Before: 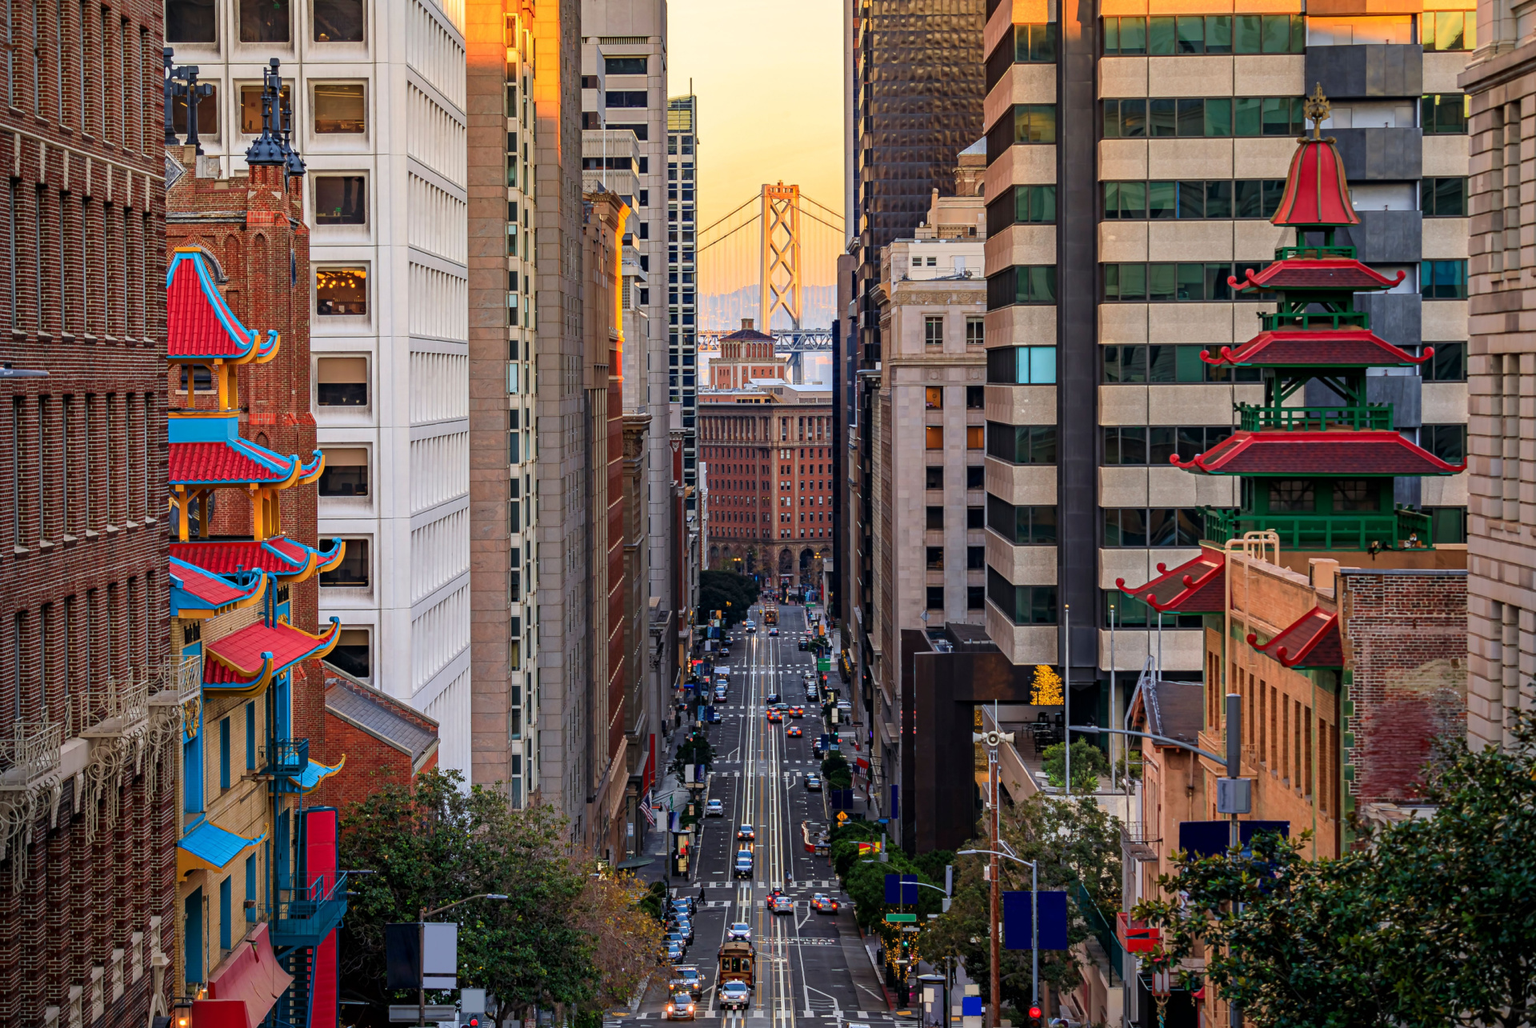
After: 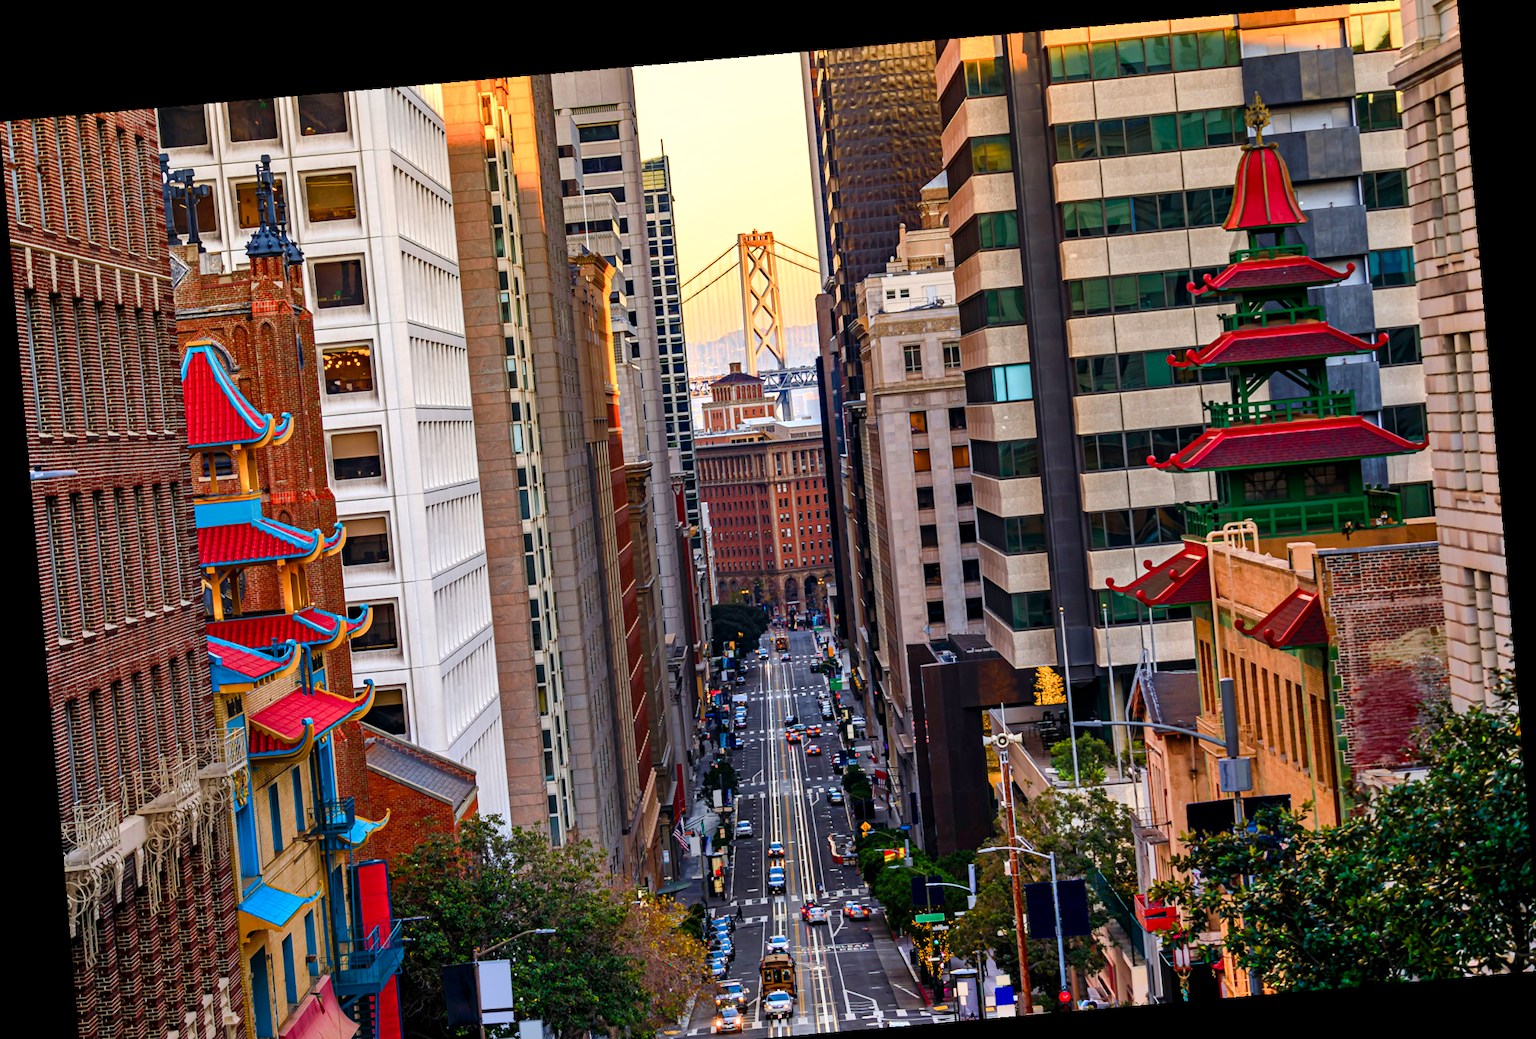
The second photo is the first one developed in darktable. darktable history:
color balance rgb: perceptual saturation grading › highlights -29.58%, perceptual saturation grading › mid-tones 29.47%, perceptual saturation grading › shadows 59.73%, perceptual brilliance grading › global brilliance -17.79%, perceptual brilliance grading › highlights 28.73%, global vibrance 15.44%
shadows and highlights: low approximation 0.01, soften with gaussian
crop: top 0.448%, right 0.264%, bottom 5.045%
rotate and perspective: rotation -4.98°, automatic cropping off
